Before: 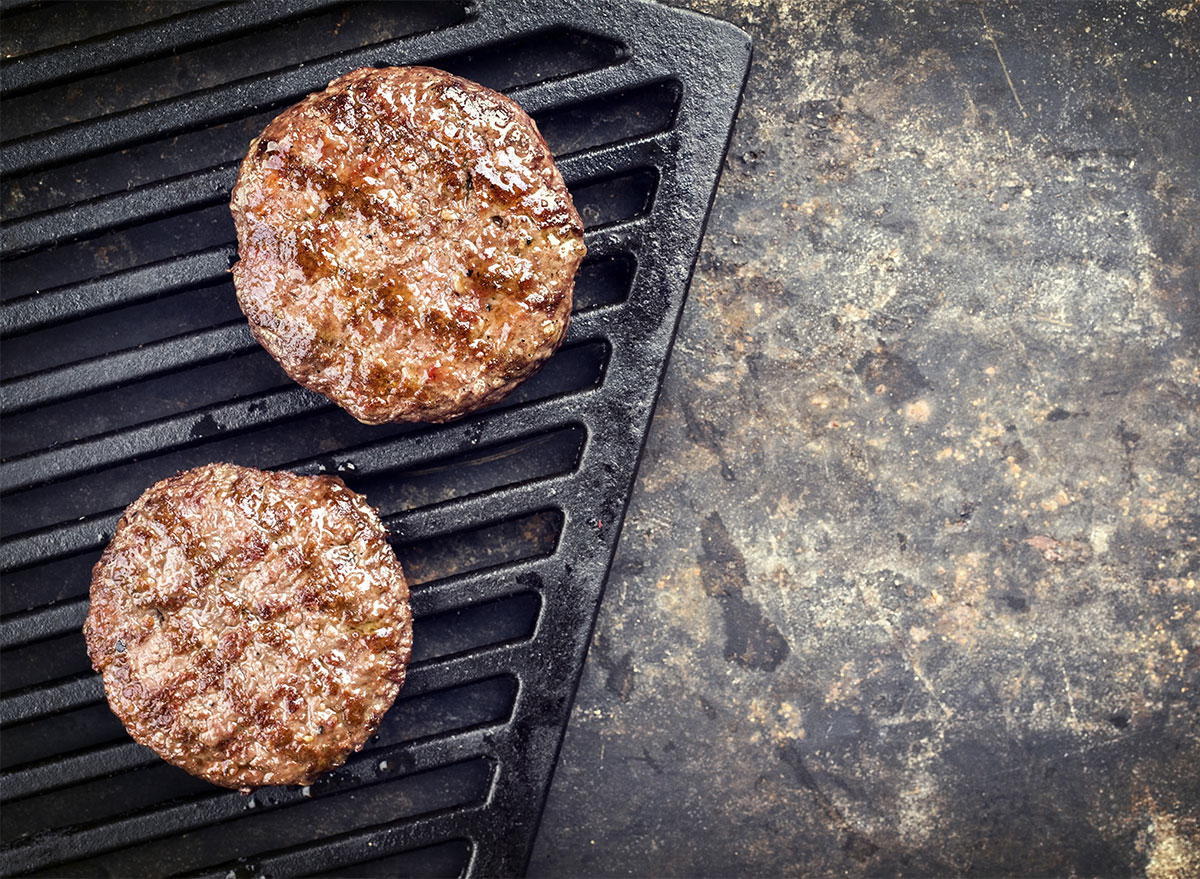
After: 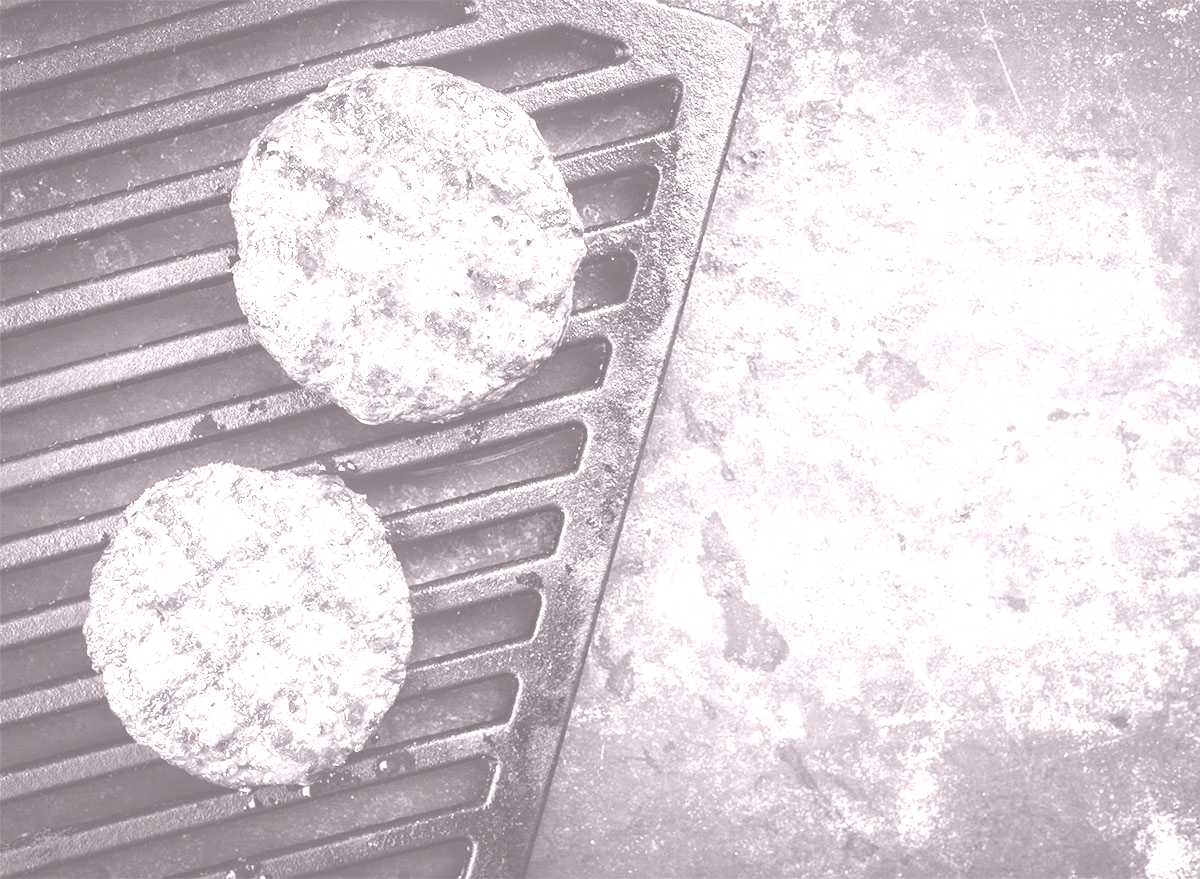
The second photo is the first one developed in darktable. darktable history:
bloom: size 15%, threshold 97%, strength 7%
colorize: hue 25.2°, saturation 83%, source mix 82%, lightness 79%, version 1
exposure: black level correction 0, compensate exposure bias true, compensate highlight preservation false
